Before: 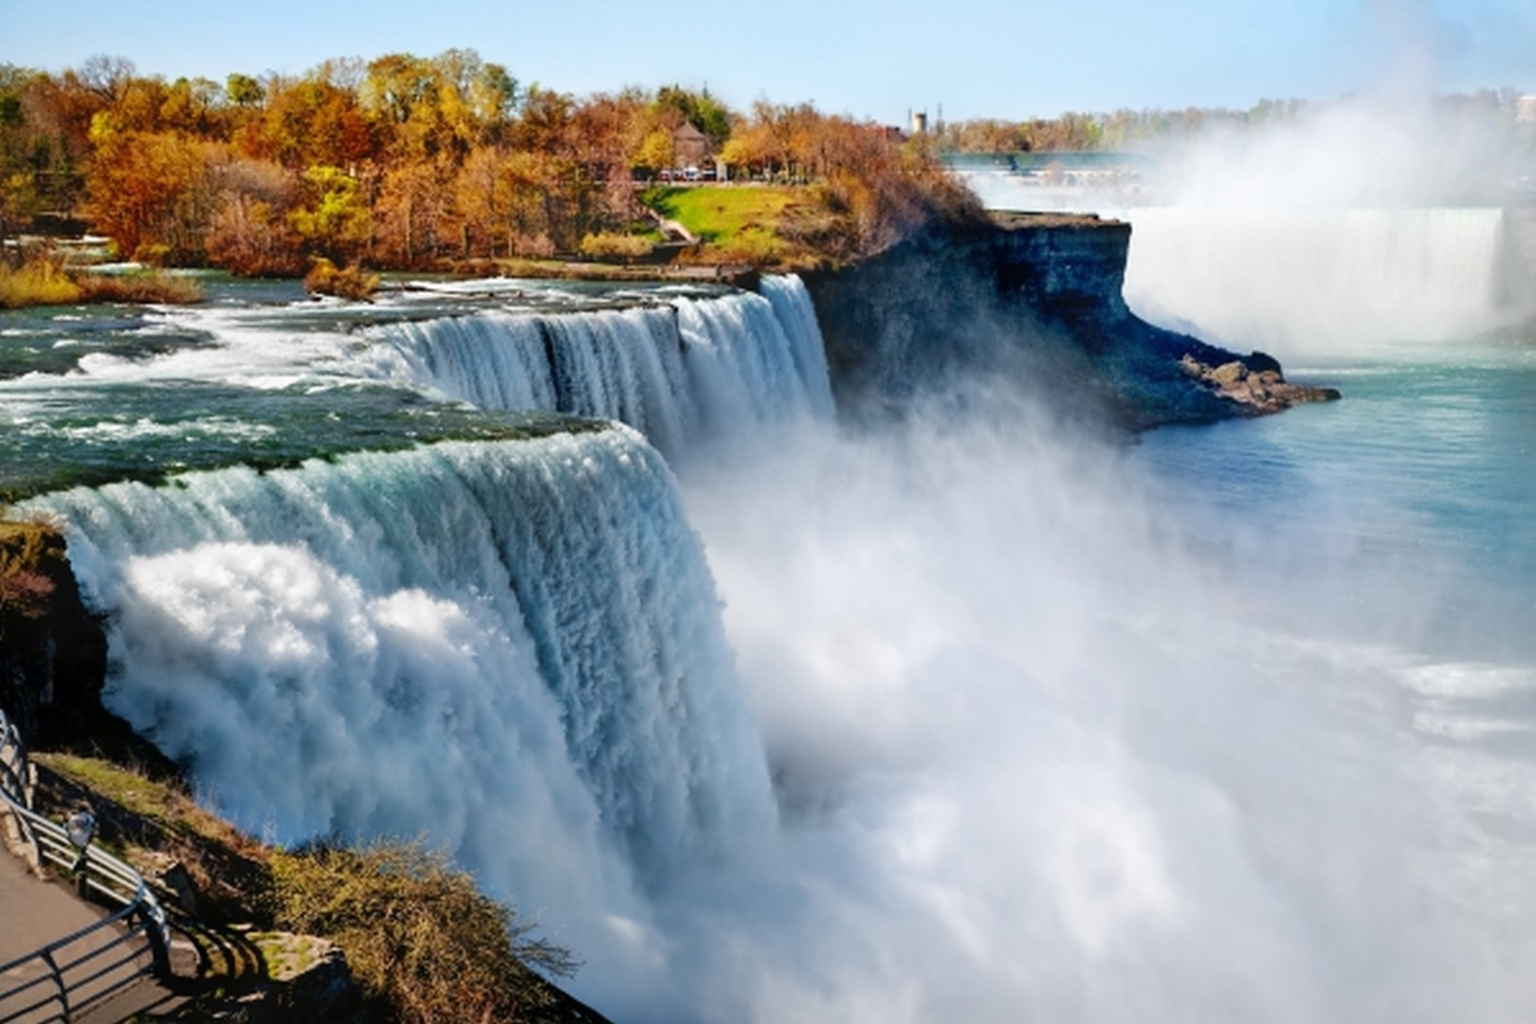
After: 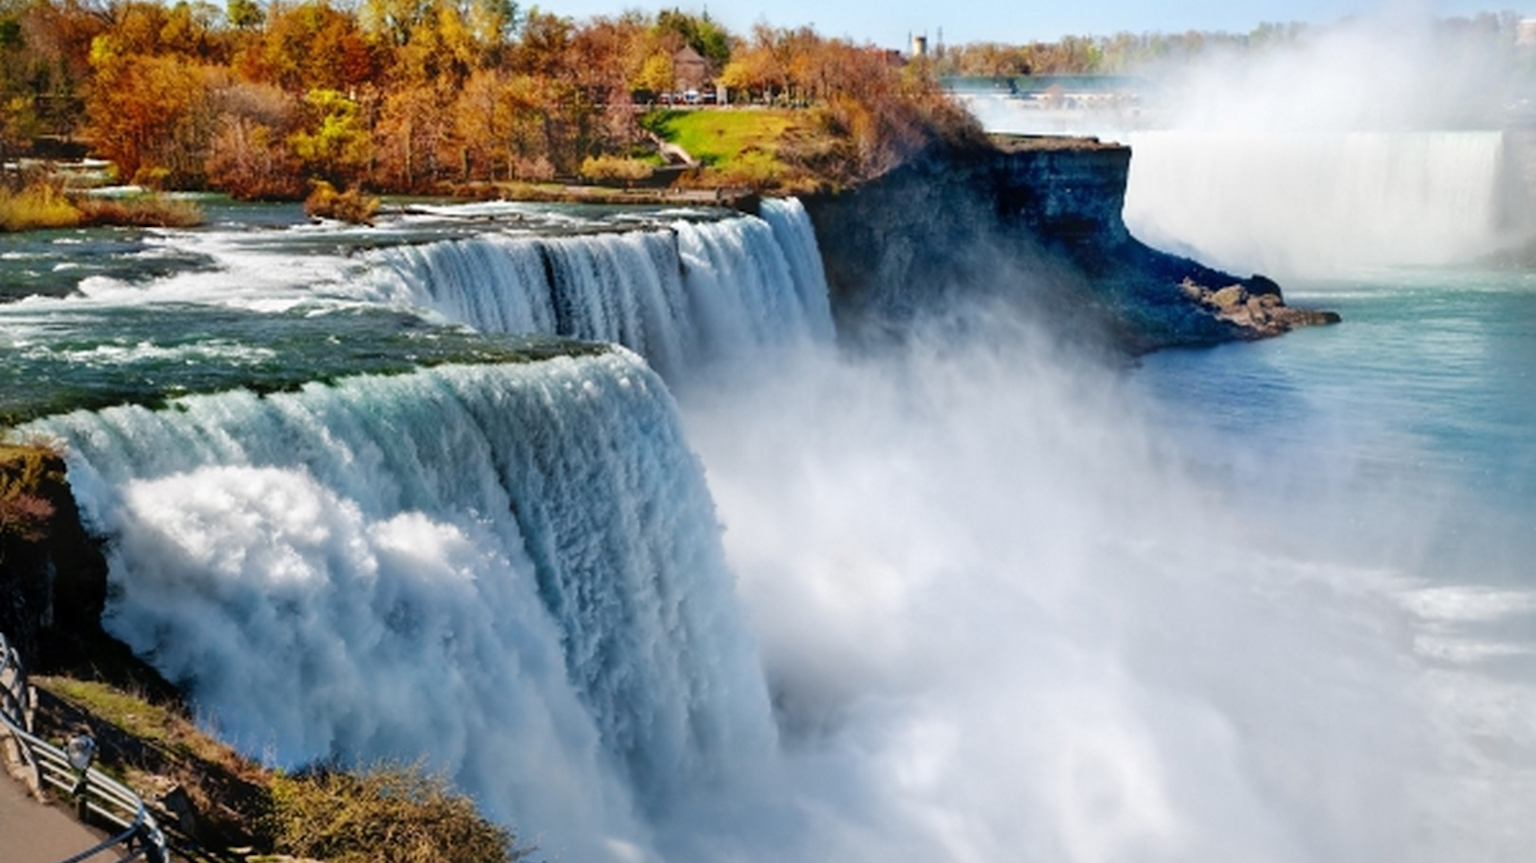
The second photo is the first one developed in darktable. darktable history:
crop: top 7.559%, bottom 8.084%
